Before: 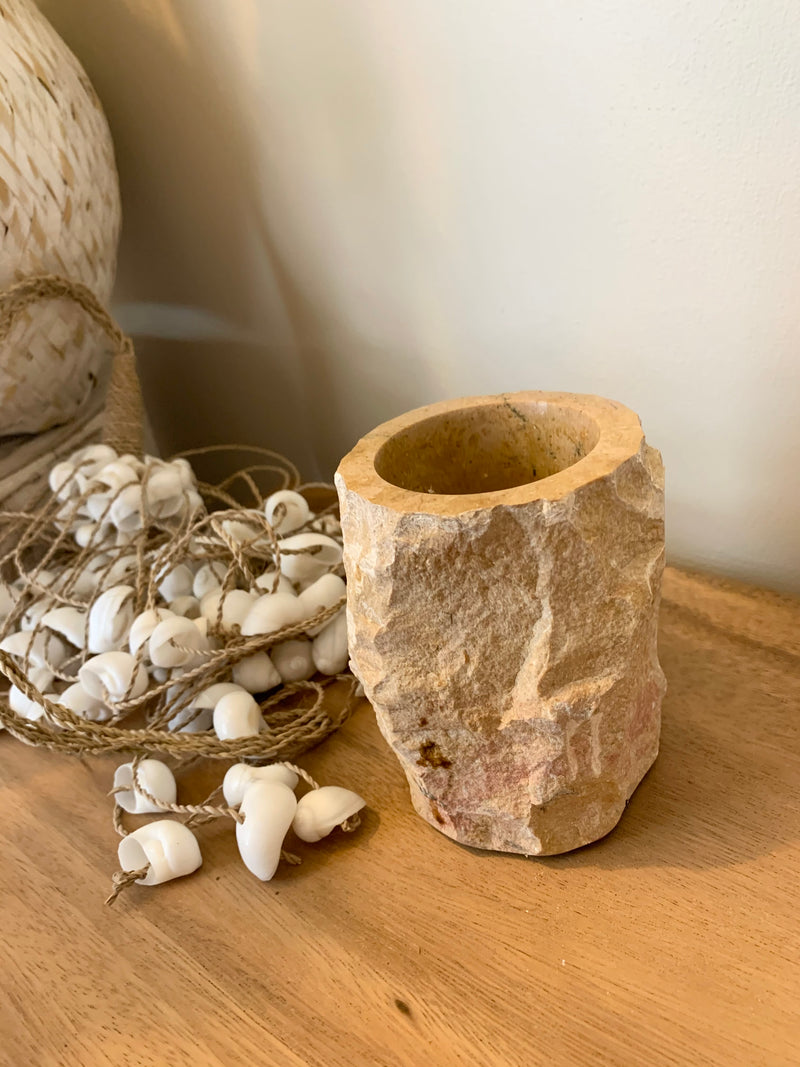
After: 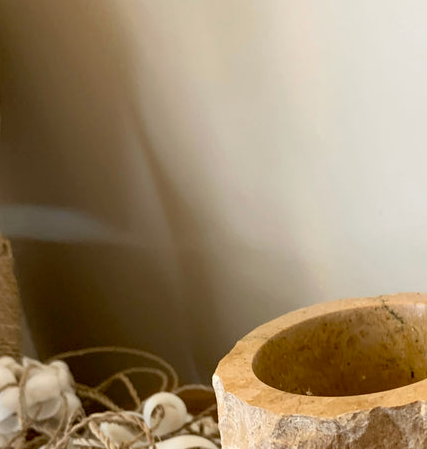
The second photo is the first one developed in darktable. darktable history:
crop: left 15.321%, top 9.19%, right 31.184%, bottom 48.707%
exposure: black level correction 0.007, compensate highlight preservation false
contrast brightness saturation: saturation -0.059
